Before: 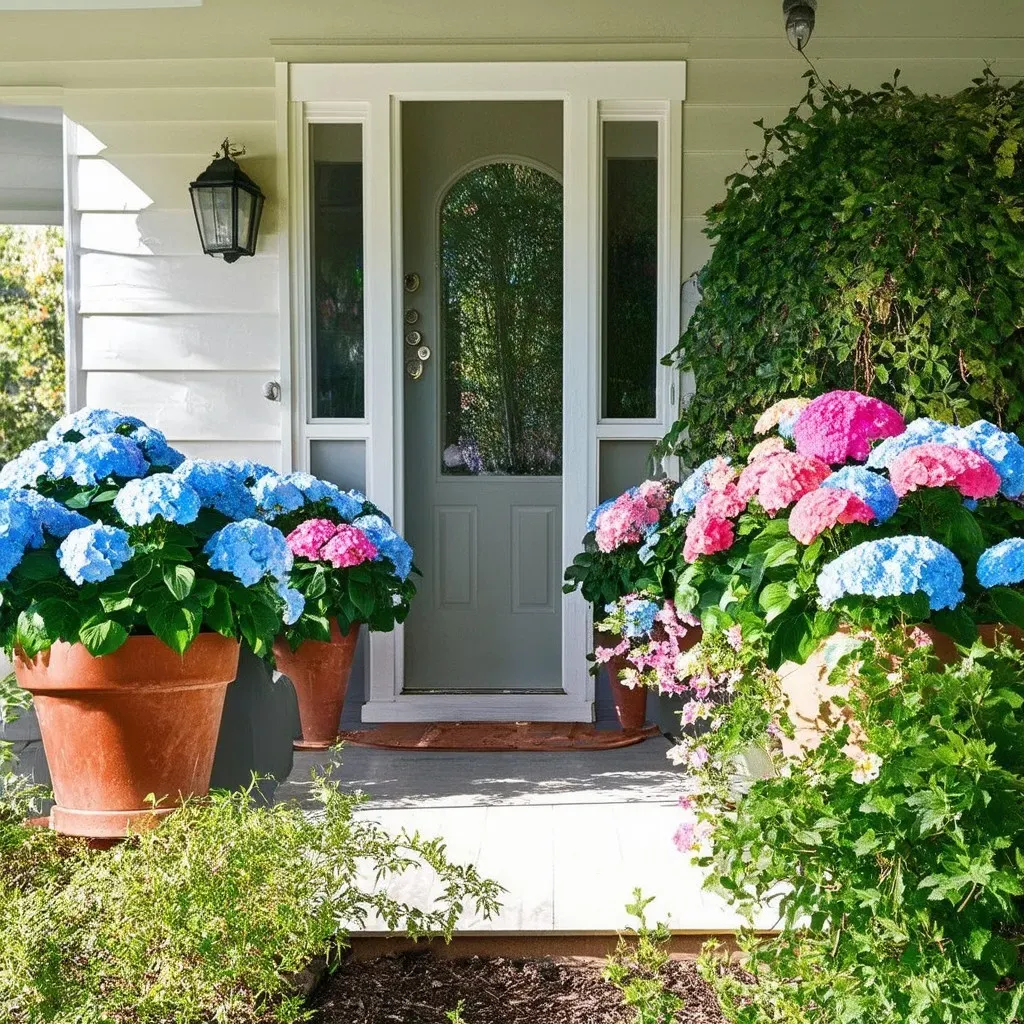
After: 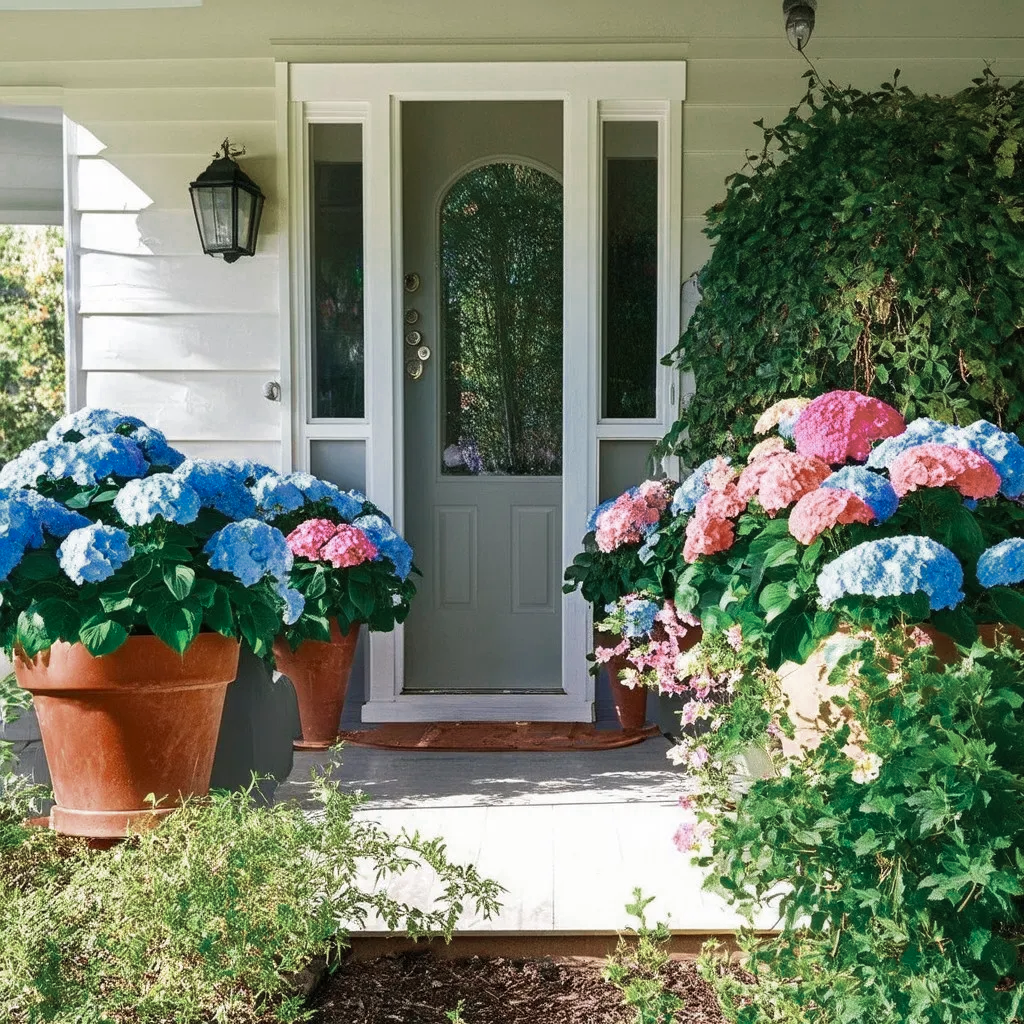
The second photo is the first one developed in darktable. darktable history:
velvia: on, module defaults
color zones: curves: ch0 [(0, 0.5) (0.125, 0.4) (0.25, 0.5) (0.375, 0.4) (0.5, 0.4) (0.625, 0.35) (0.75, 0.35) (0.875, 0.5)]; ch1 [(0, 0.35) (0.125, 0.45) (0.25, 0.35) (0.375, 0.35) (0.5, 0.35) (0.625, 0.35) (0.75, 0.45) (0.875, 0.35)]; ch2 [(0, 0.6) (0.125, 0.5) (0.25, 0.5) (0.375, 0.6) (0.5, 0.6) (0.625, 0.5) (0.75, 0.5) (0.875, 0.5)]
